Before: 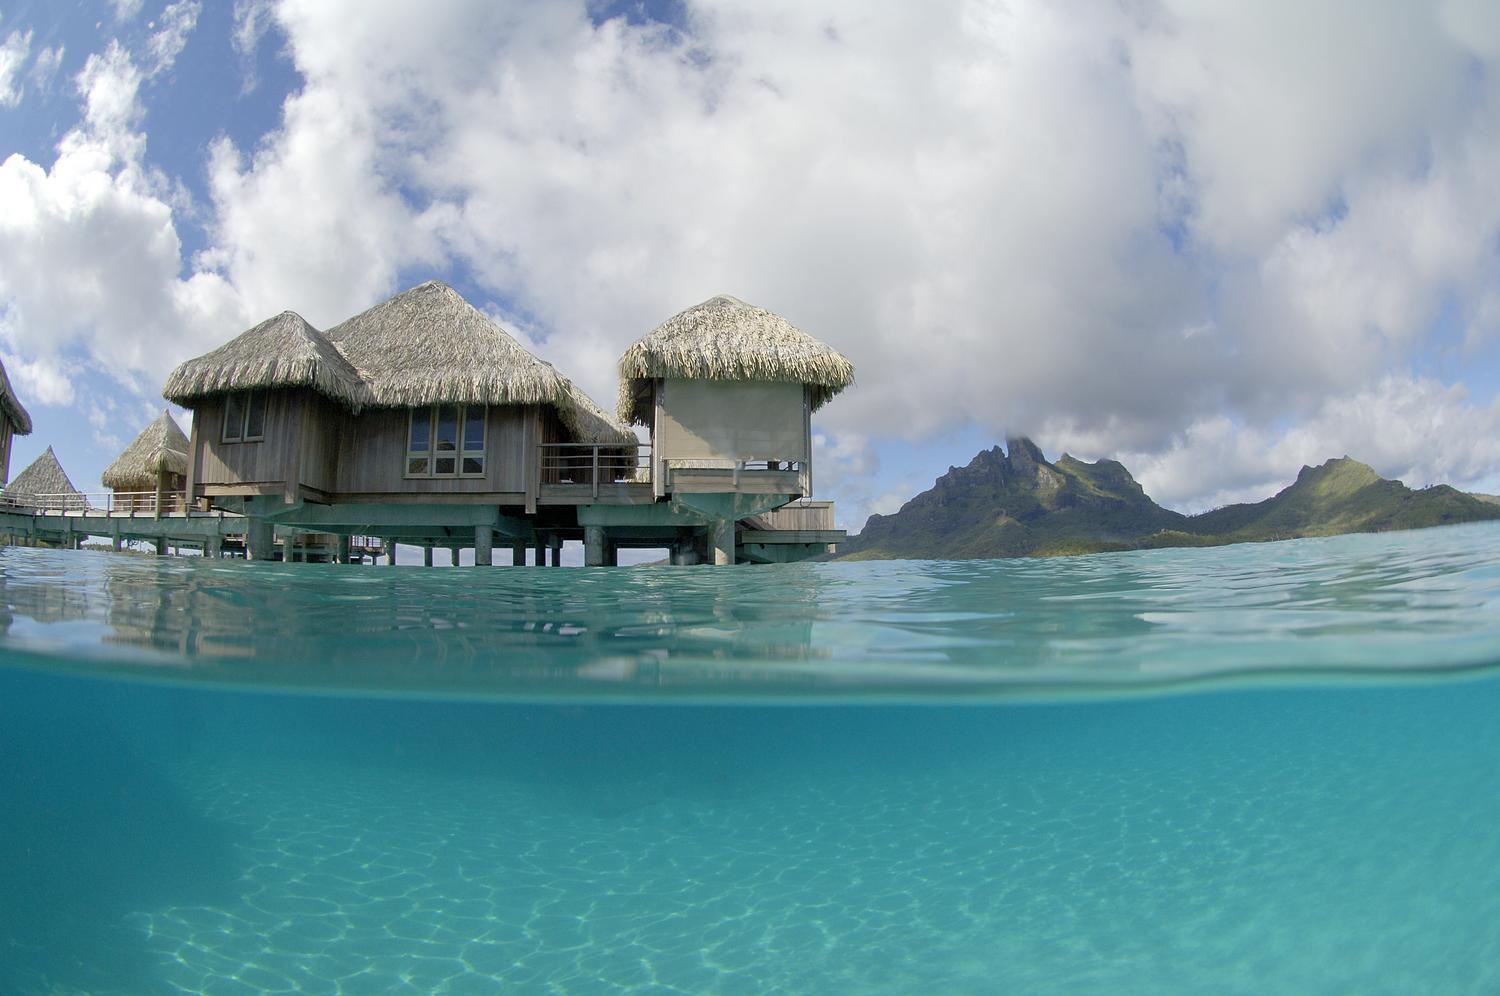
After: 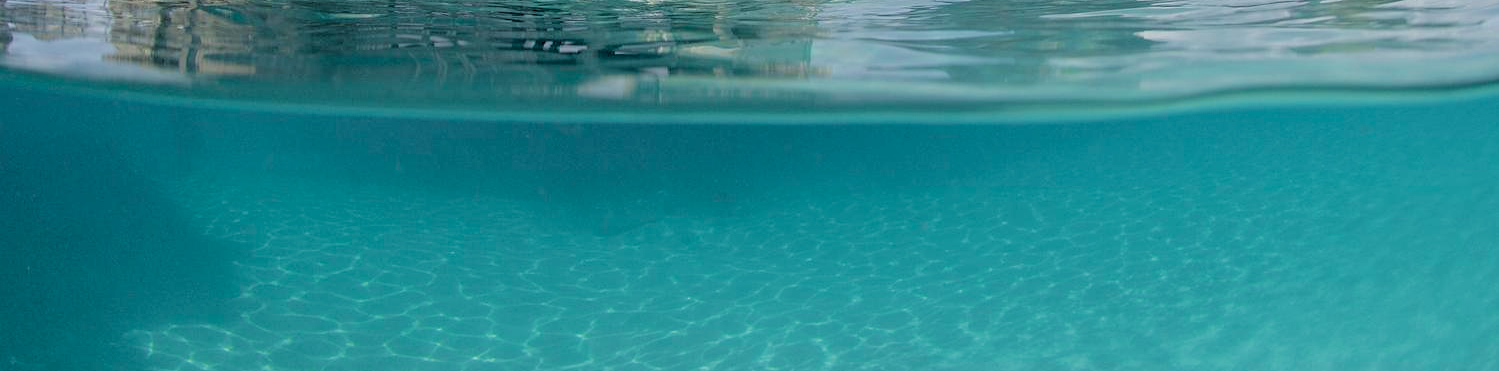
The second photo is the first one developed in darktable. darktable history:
crop and rotate: top 58.493%, bottom 4.254%
tone curve: curves: ch0 [(0.013, 0) (0.061, 0.068) (0.239, 0.256) (0.502, 0.505) (0.683, 0.676) (0.761, 0.773) (0.858, 0.858) (0.987, 0.945)]; ch1 [(0, 0) (0.172, 0.123) (0.304, 0.267) (0.414, 0.395) (0.472, 0.473) (0.502, 0.508) (0.521, 0.528) (0.583, 0.595) (0.654, 0.673) (0.728, 0.761) (1, 1)]; ch2 [(0, 0) (0.411, 0.424) (0.485, 0.476) (0.502, 0.502) (0.553, 0.557) (0.57, 0.576) (1, 1)], color space Lab, independent channels, preserve colors none
local contrast: detail 130%
filmic rgb: black relative exposure -2.87 EV, white relative exposure 4.56 EV, threshold 2.94 EV, hardness 1.74, contrast 1.257, enable highlight reconstruction true
